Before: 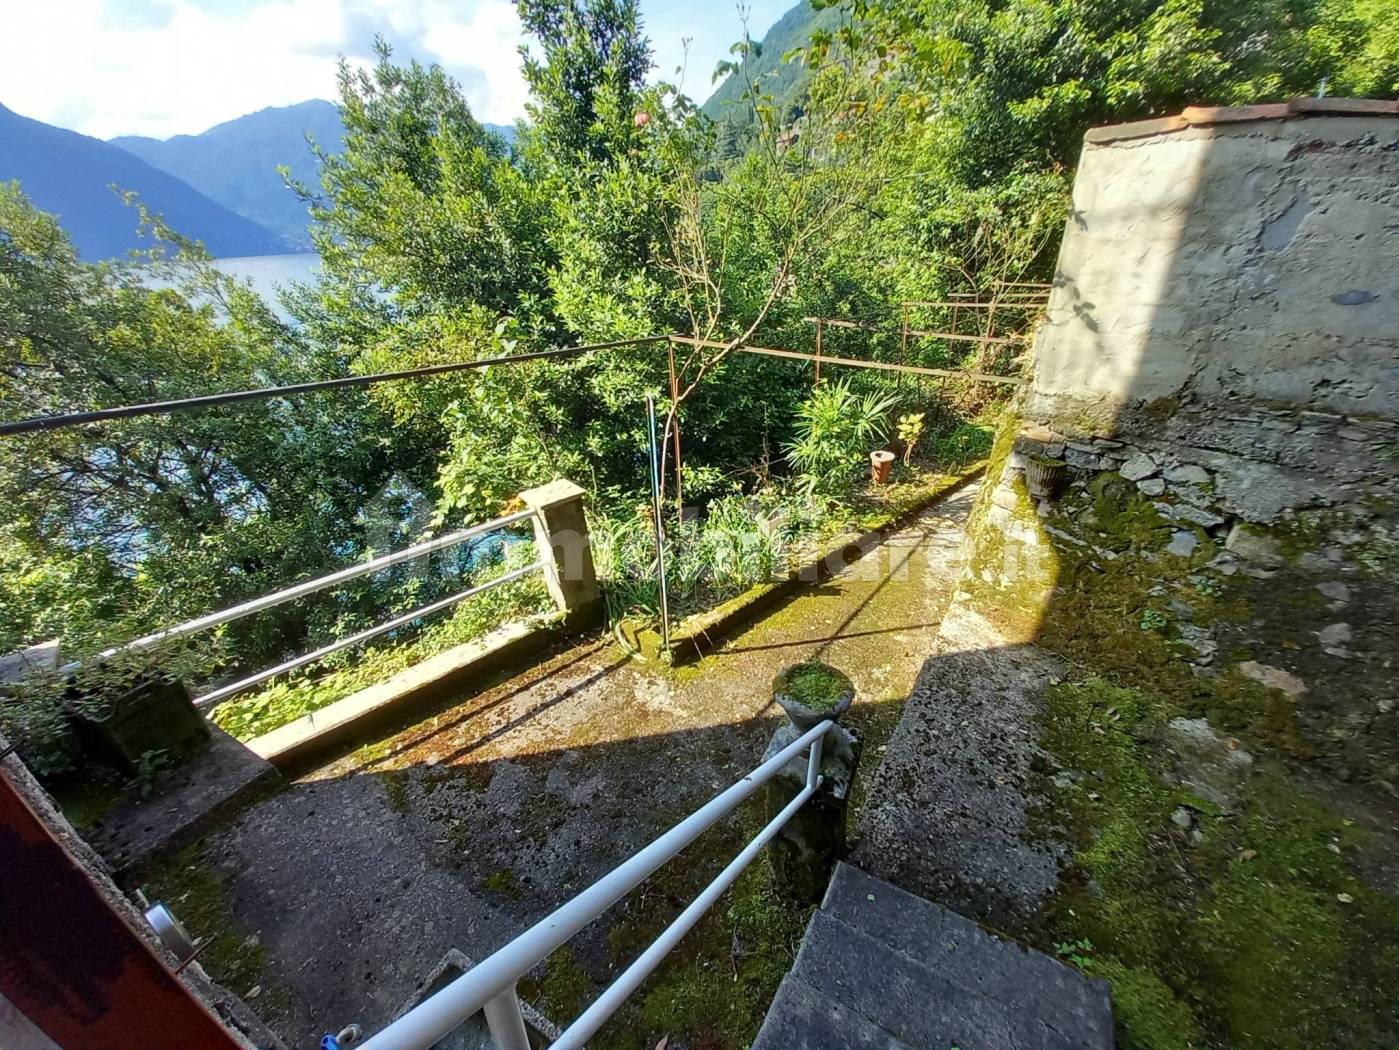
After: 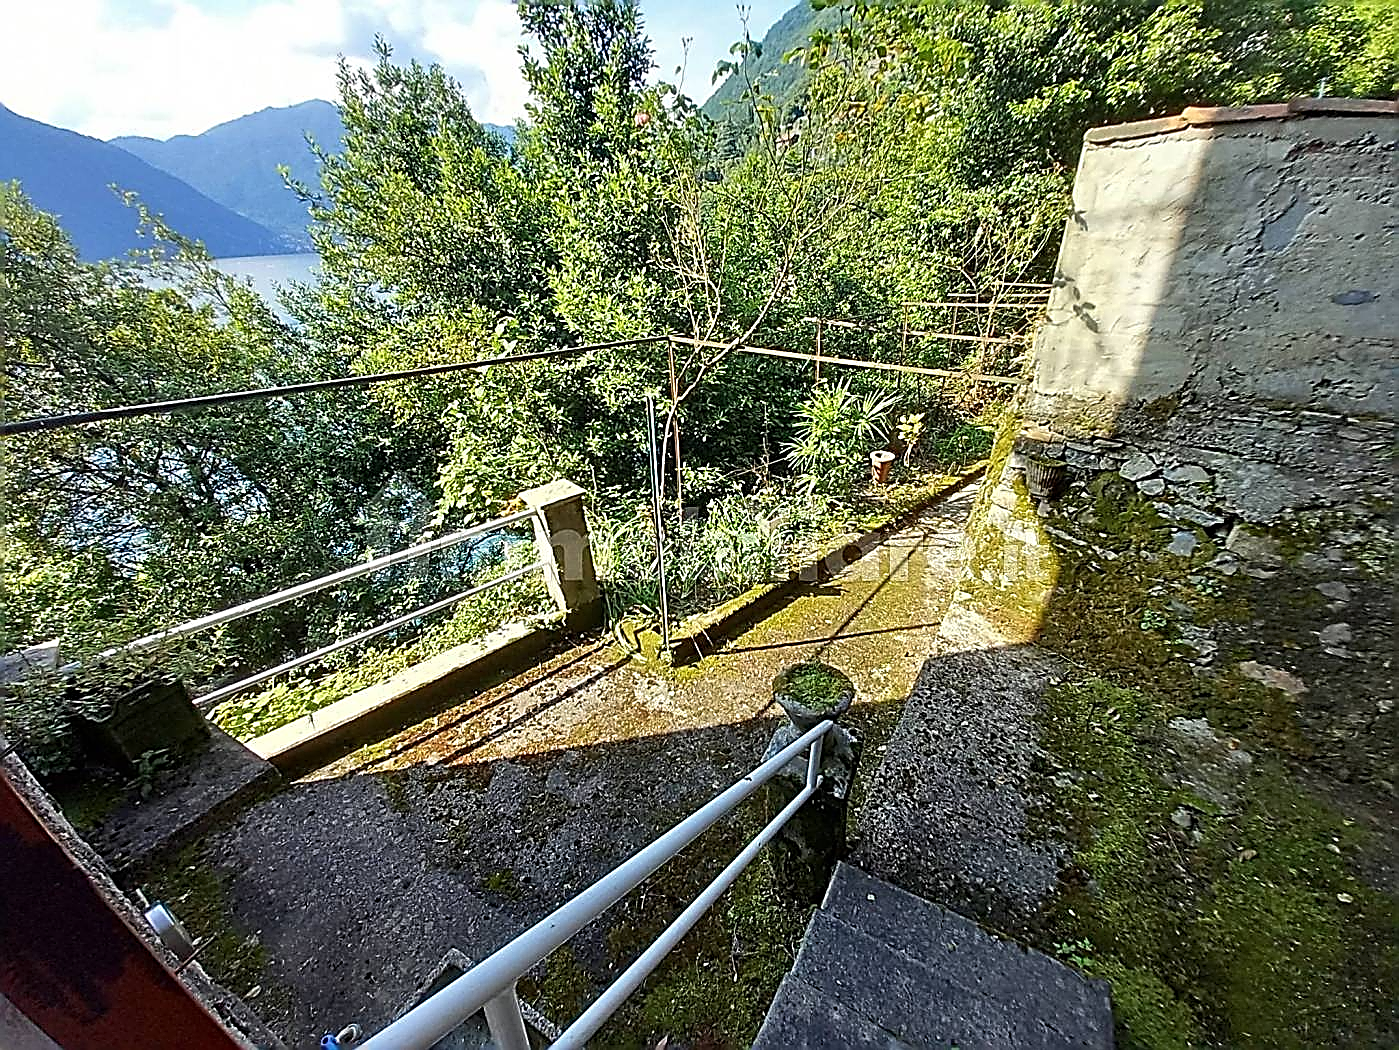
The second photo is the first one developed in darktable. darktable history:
sharpen: amount 1.996
